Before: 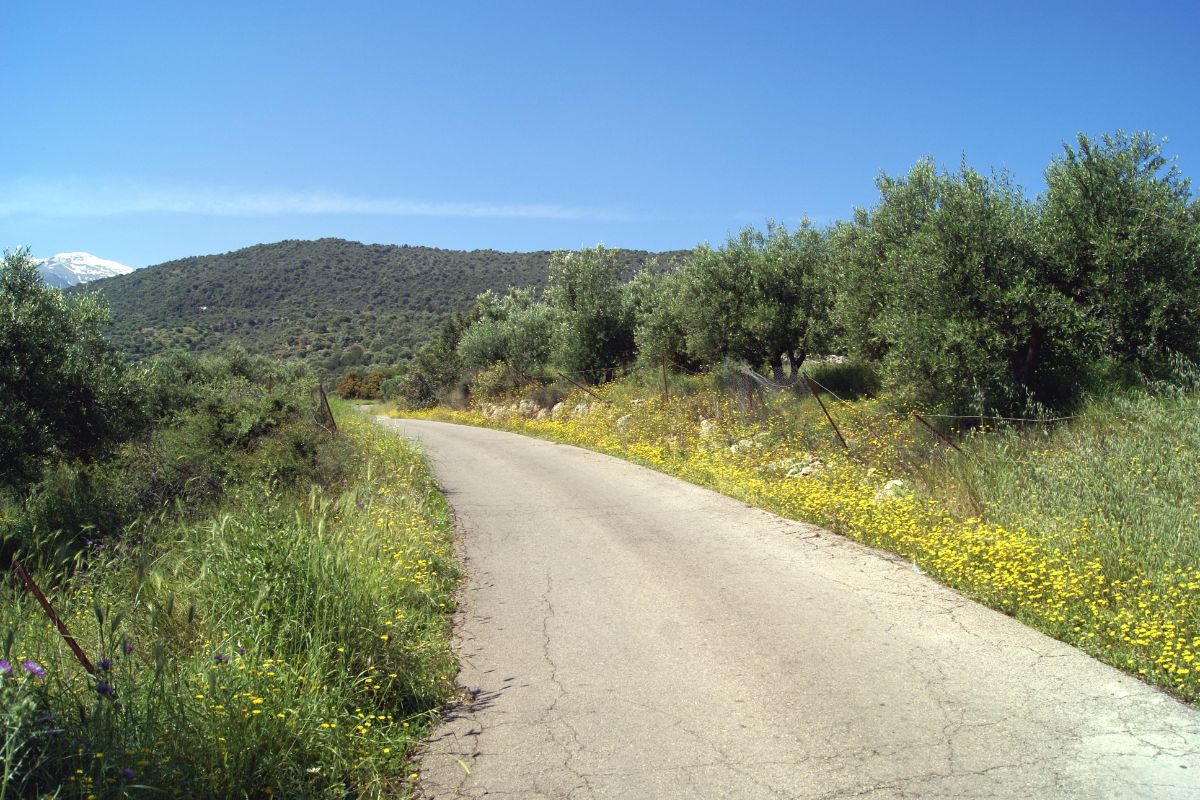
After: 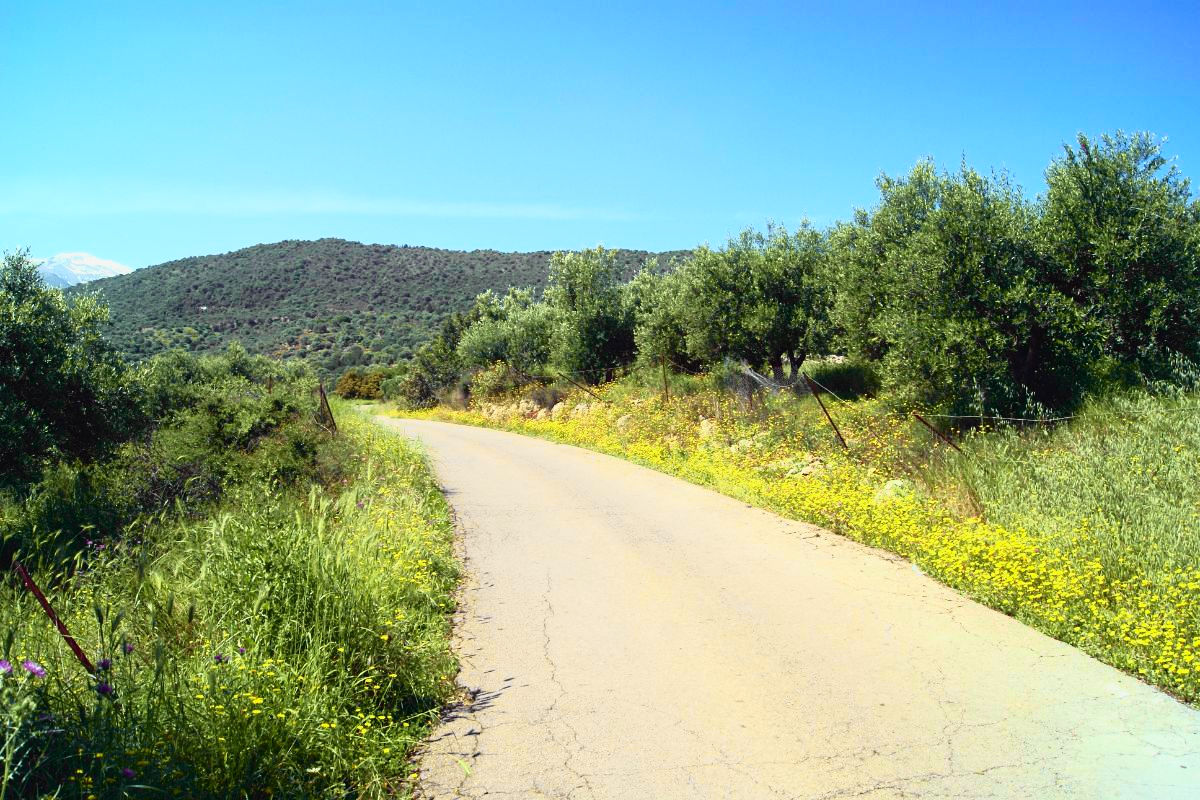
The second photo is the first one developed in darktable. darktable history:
tone curve: curves: ch0 [(0, 0) (0.046, 0.031) (0.163, 0.114) (0.391, 0.432) (0.488, 0.561) (0.695, 0.839) (0.785, 0.904) (1, 0.965)]; ch1 [(0, 0) (0.248, 0.252) (0.427, 0.412) (0.482, 0.462) (0.499, 0.499) (0.518, 0.518) (0.535, 0.577) (0.585, 0.623) (0.679, 0.743) (0.788, 0.809) (1, 1)]; ch2 [(0, 0) (0.313, 0.262) (0.427, 0.417) (0.473, 0.47) (0.503, 0.503) (0.523, 0.515) (0.557, 0.596) (0.598, 0.646) (0.708, 0.771) (1, 1)], color space Lab, independent channels, preserve colors none
